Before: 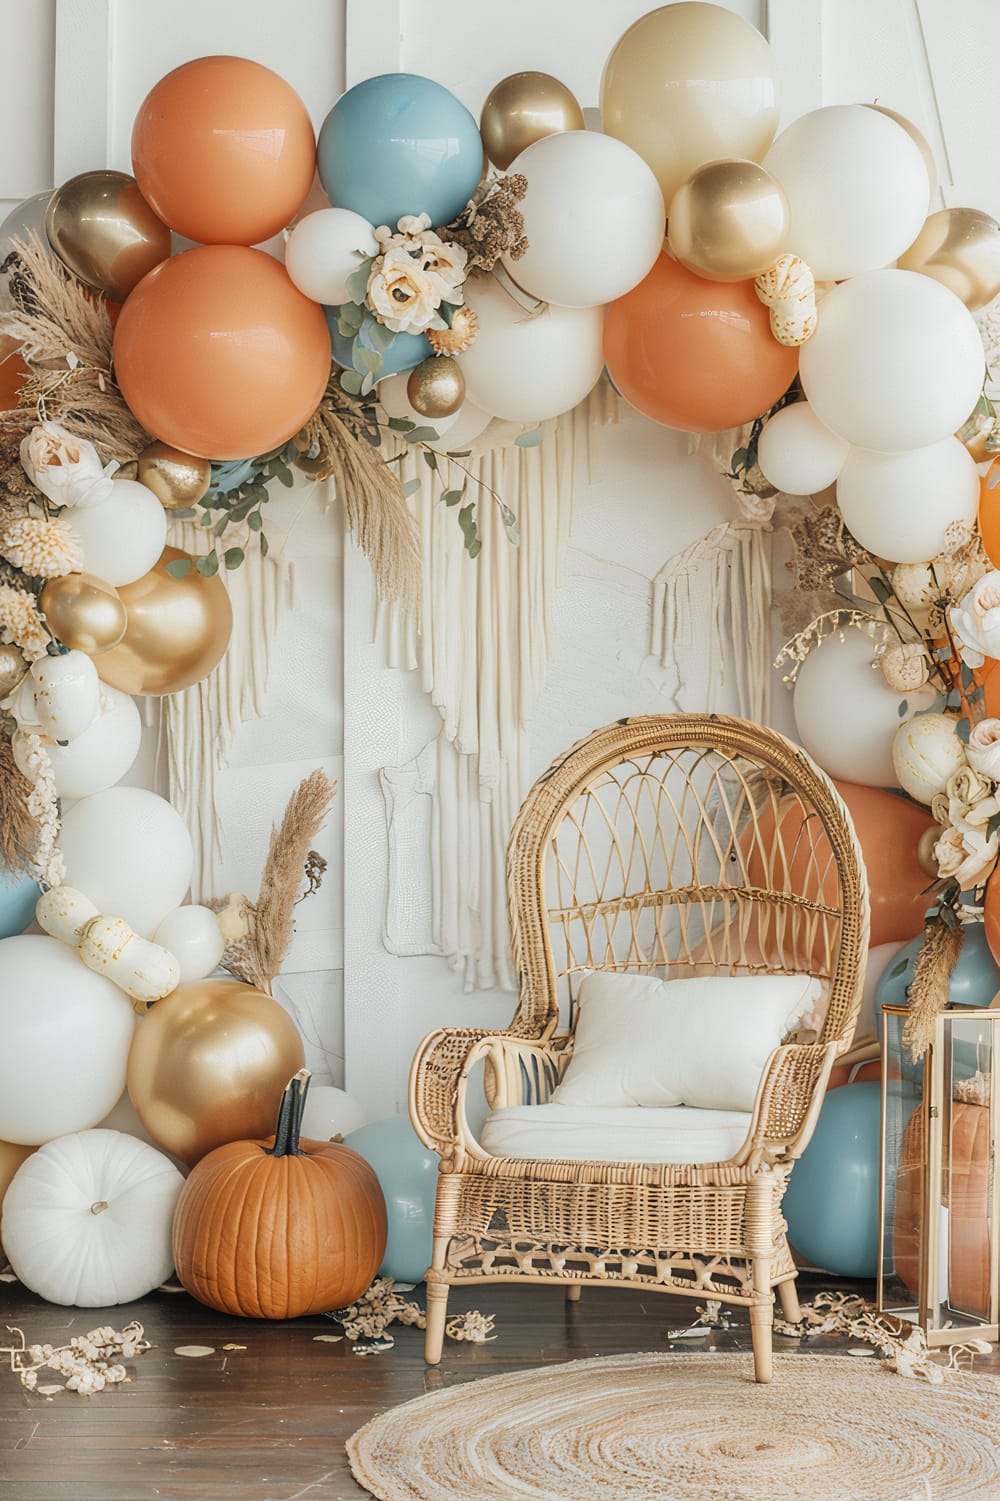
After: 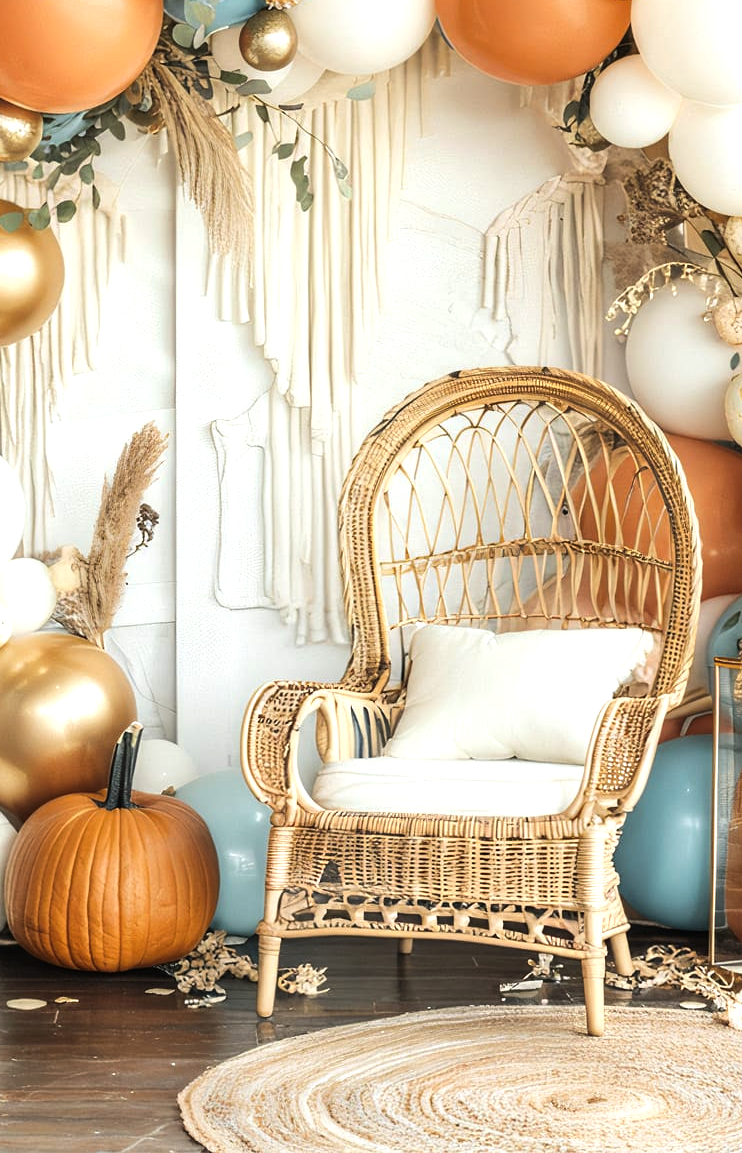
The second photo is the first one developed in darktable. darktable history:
tone equalizer: -7 EV 0.118 EV
crop: left 16.82%, top 23.167%, right 8.899%
color balance rgb: linear chroma grading › shadows -8.506%, linear chroma grading › global chroma 9.74%, perceptual saturation grading › global saturation 0.607%, perceptual brilliance grading › highlights 19.472%, perceptual brilliance grading › mid-tones 19.153%, perceptual brilliance grading › shadows -20.267%
